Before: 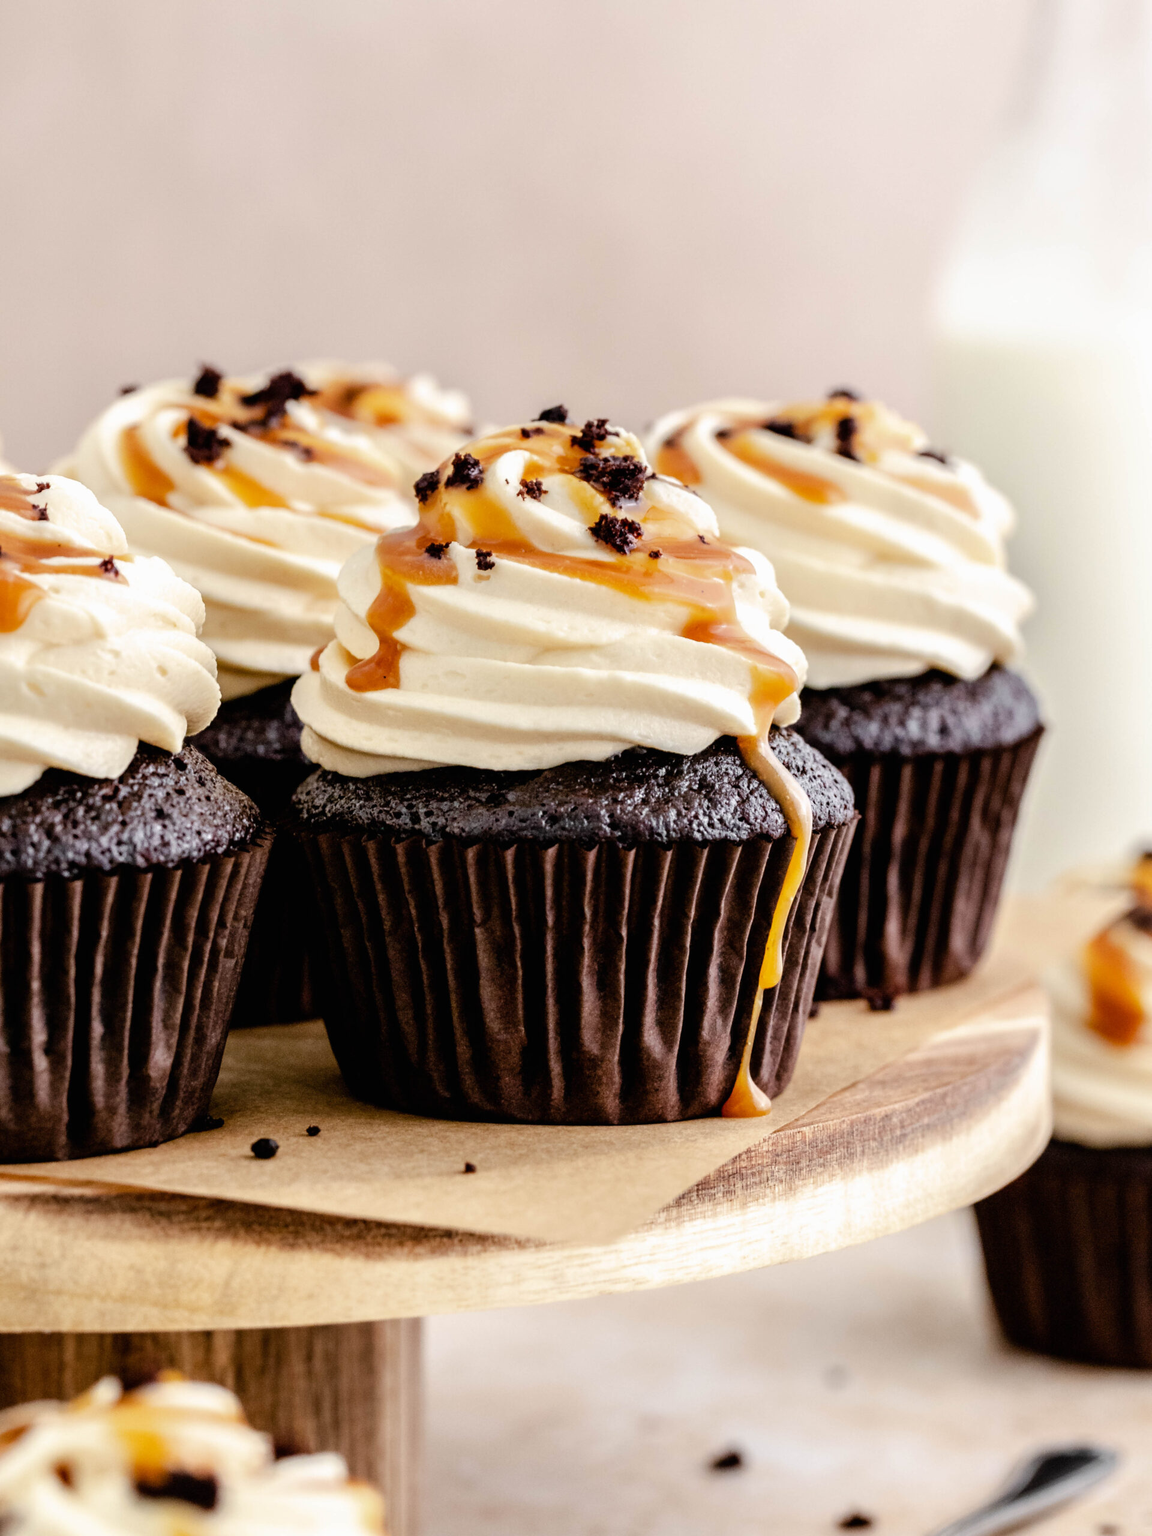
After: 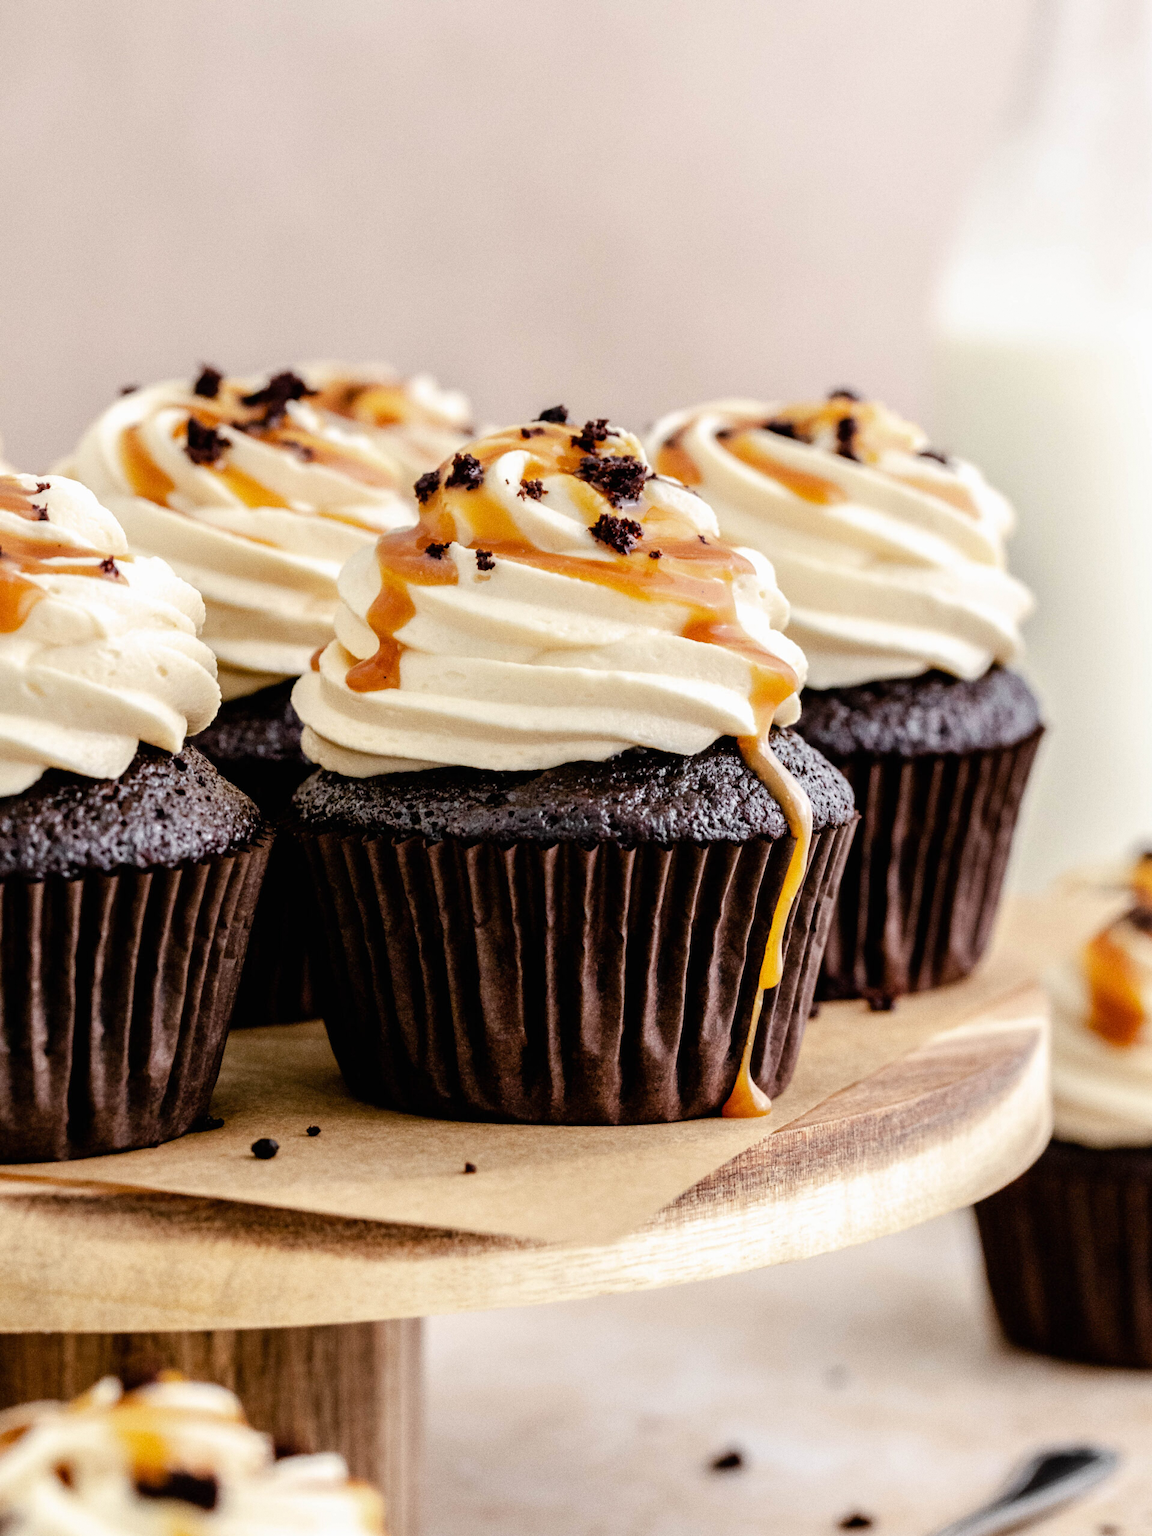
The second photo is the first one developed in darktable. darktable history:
grain: coarseness 0.09 ISO
rgb levels: preserve colors max RGB
